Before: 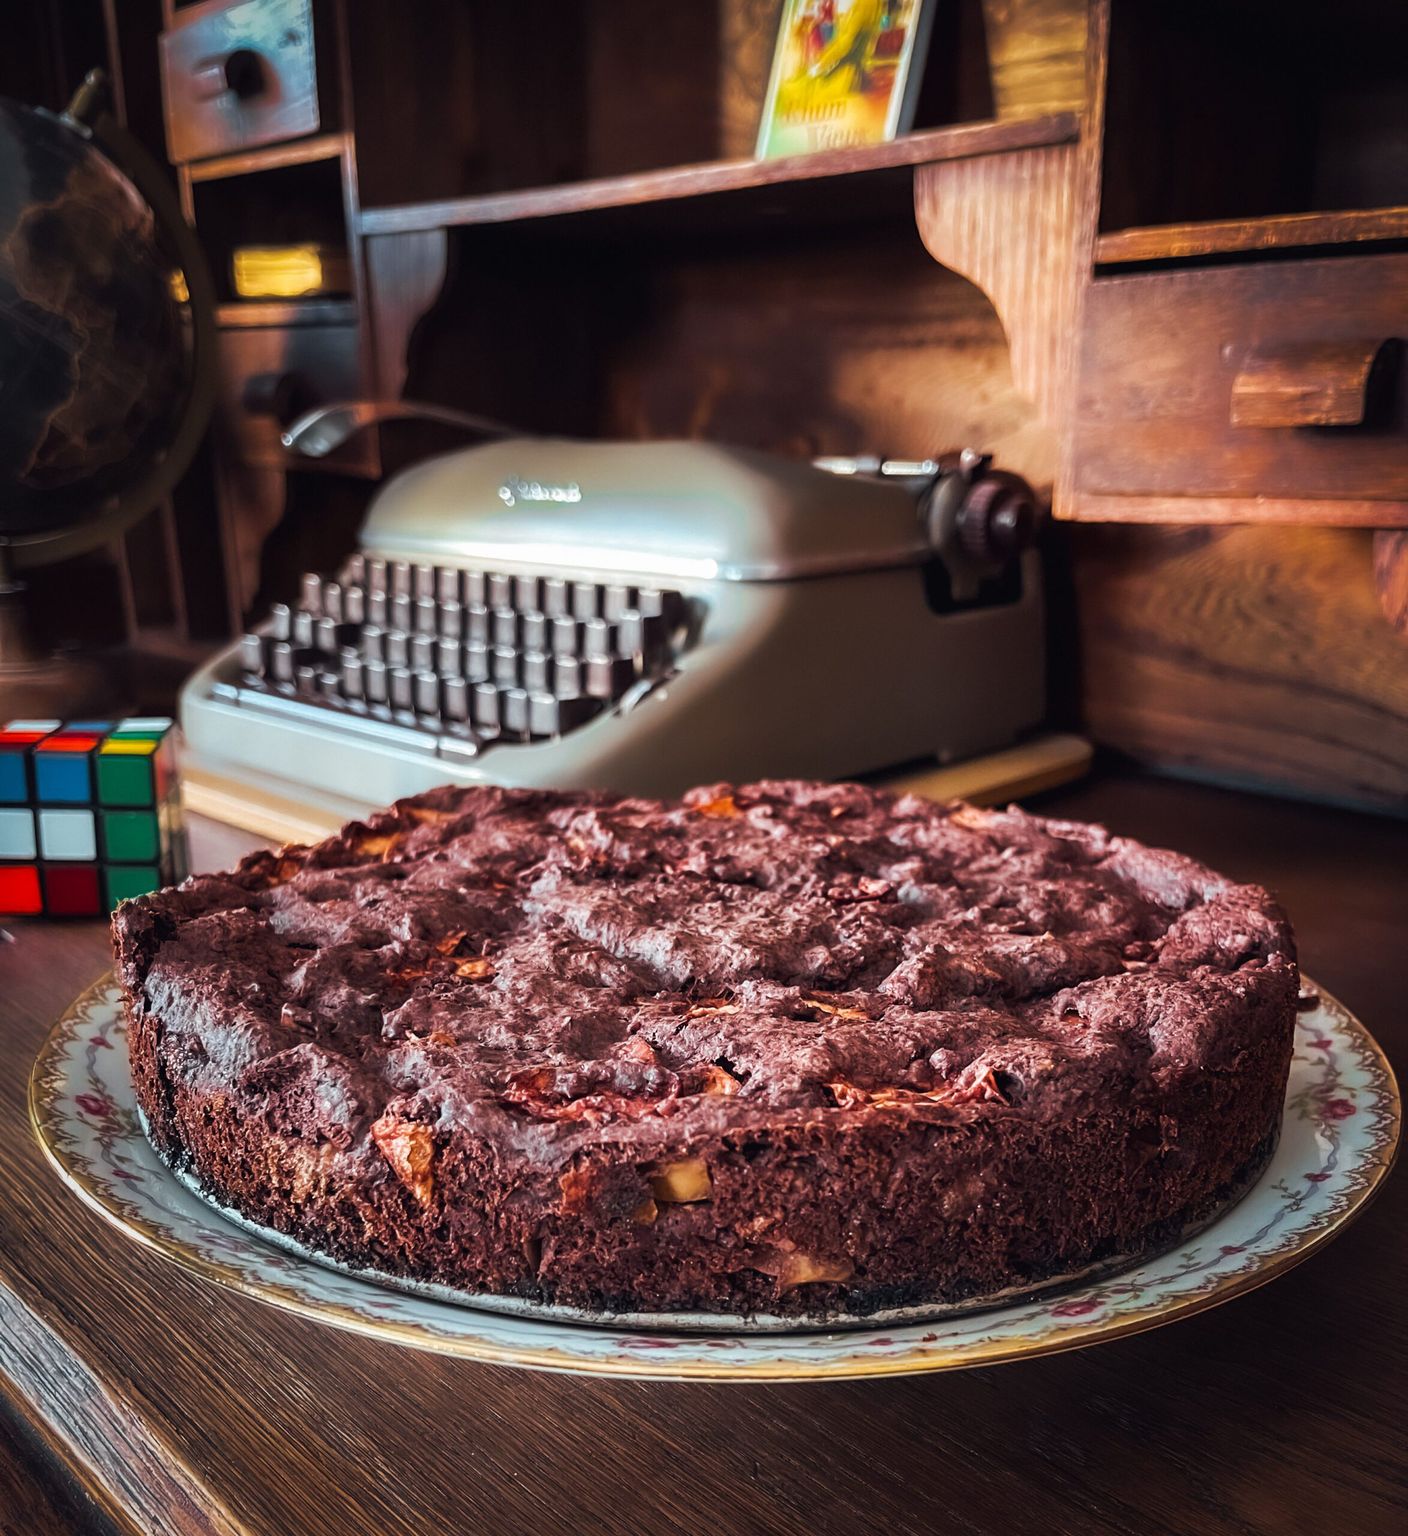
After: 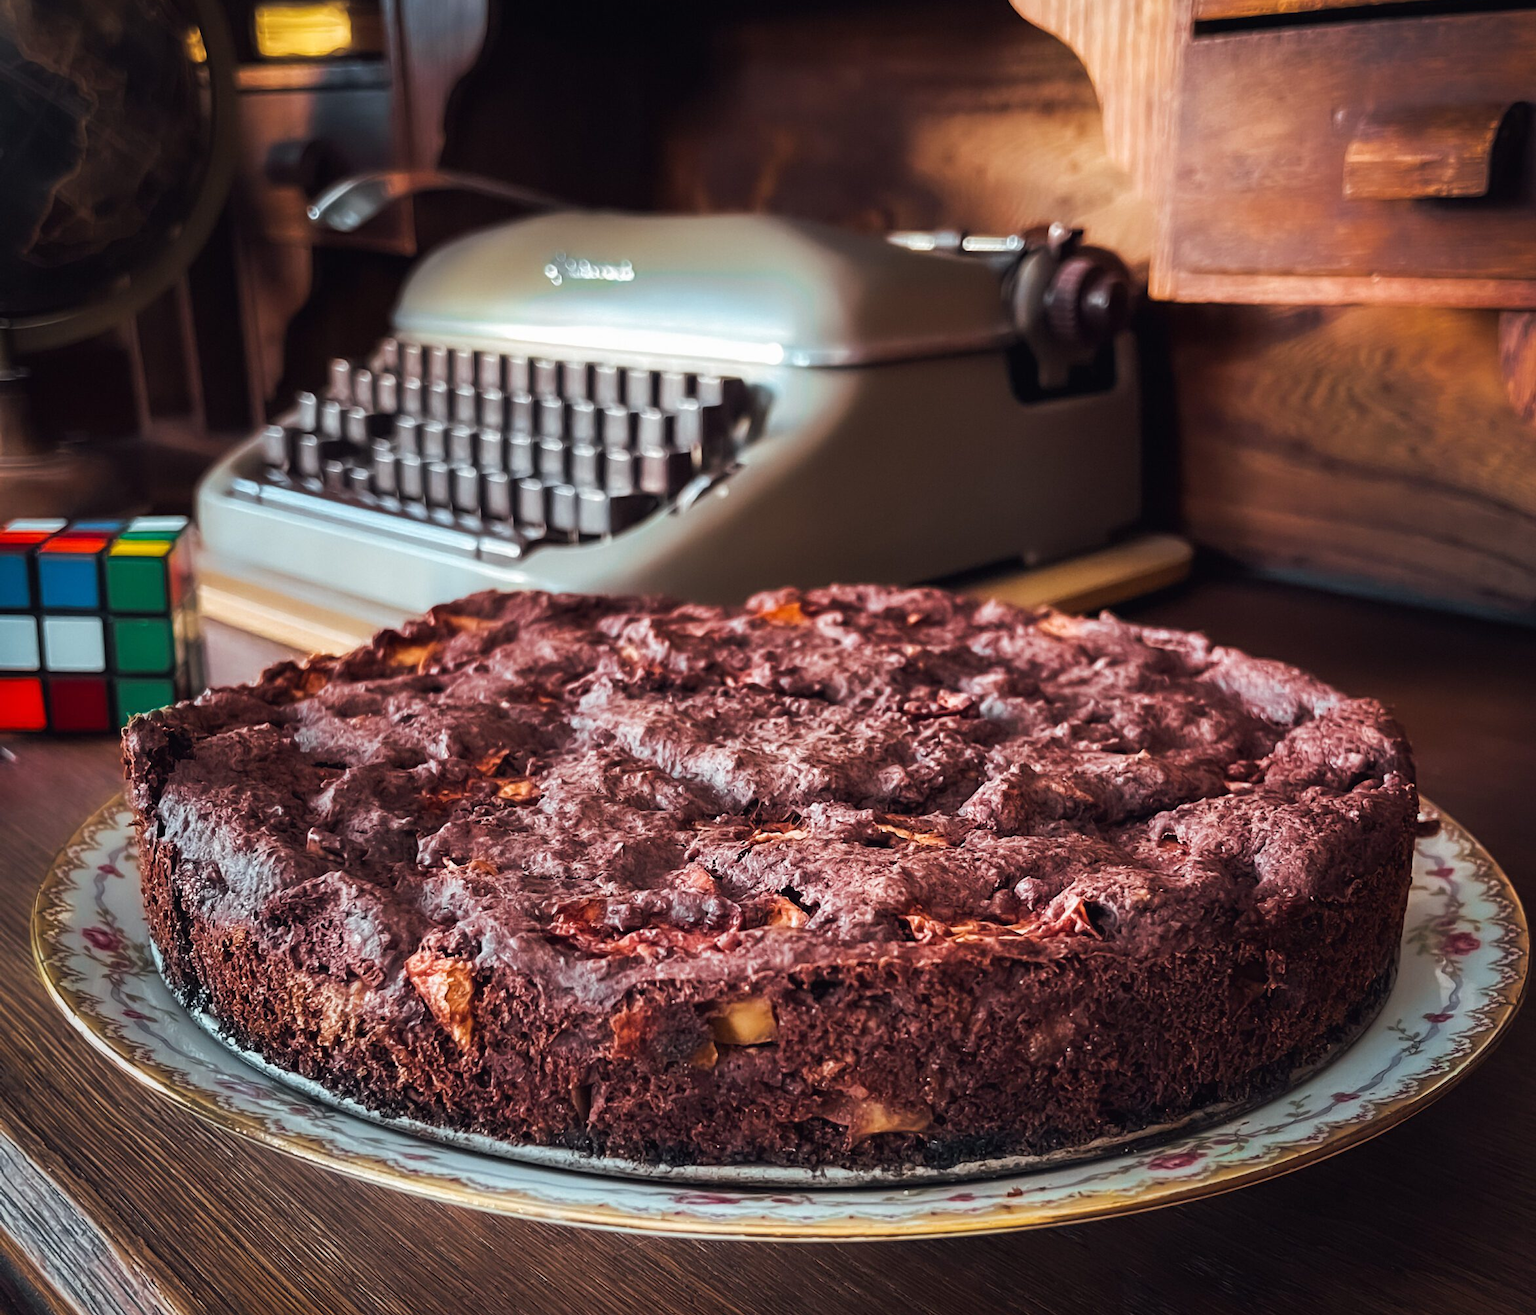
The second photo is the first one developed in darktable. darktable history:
crop and rotate: top 15.972%, bottom 5.543%
